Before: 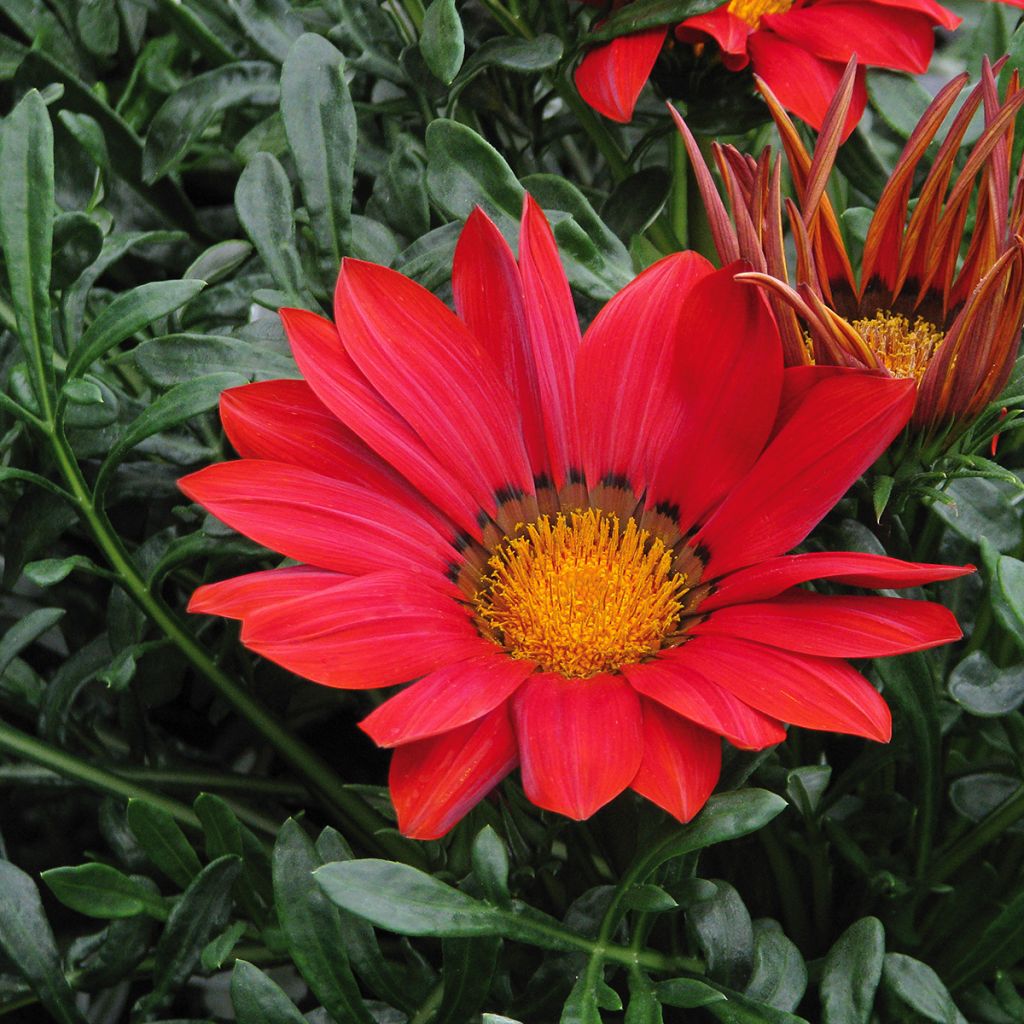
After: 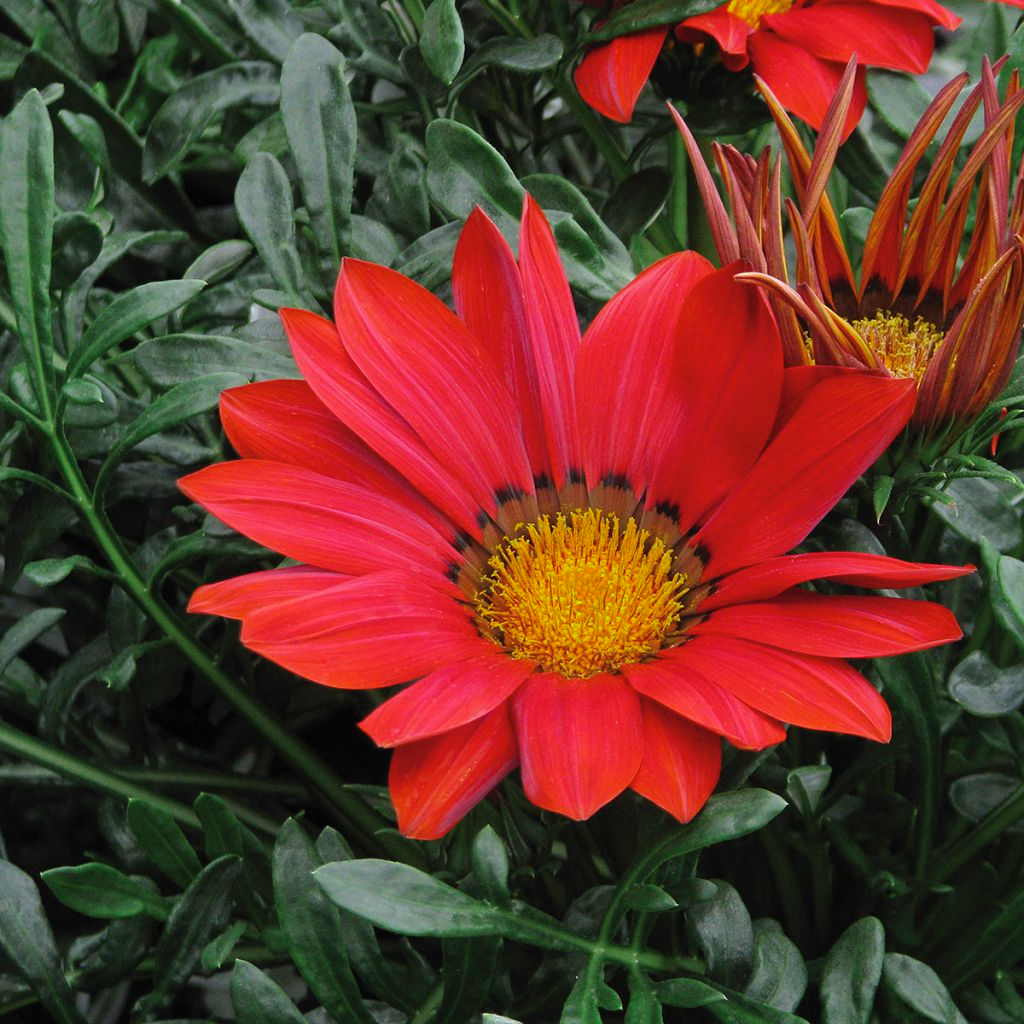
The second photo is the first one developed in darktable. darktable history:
color zones: curves: ch2 [(0, 0.5) (0.143, 0.517) (0.286, 0.571) (0.429, 0.522) (0.571, 0.5) (0.714, 0.5) (0.857, 0.5) (1, 0.5)]
